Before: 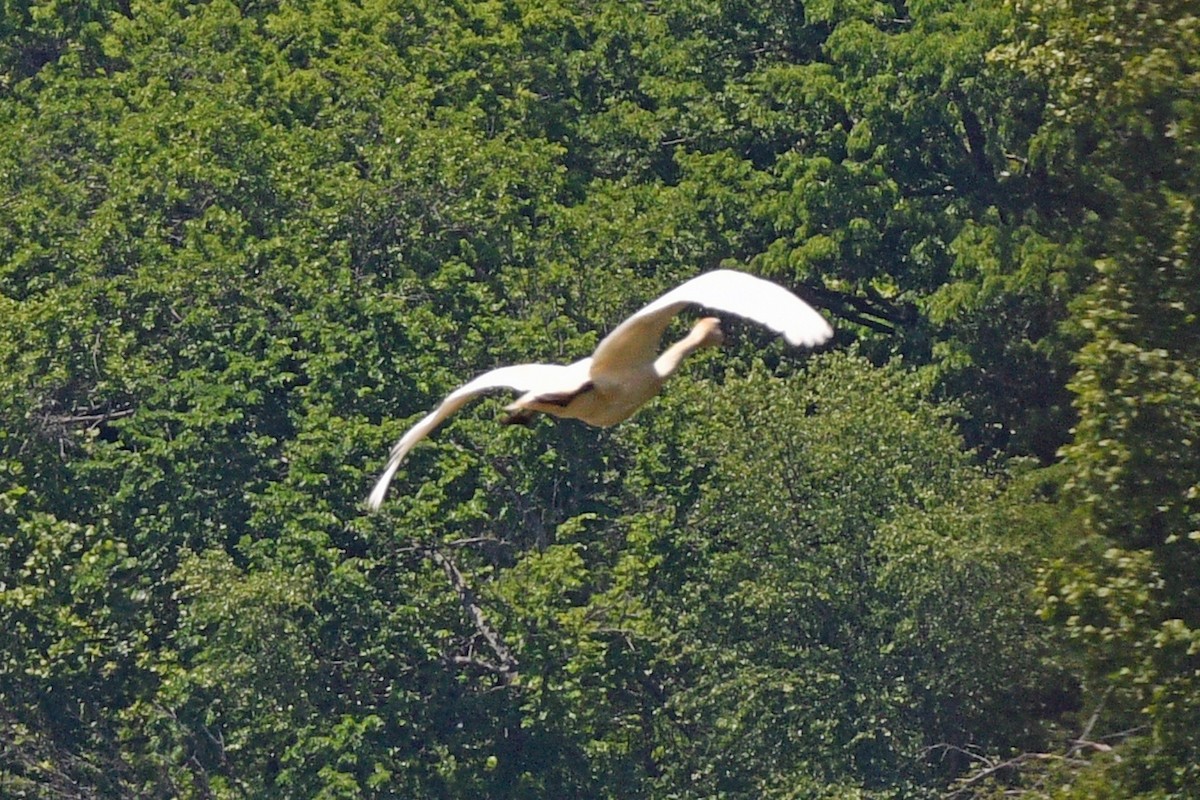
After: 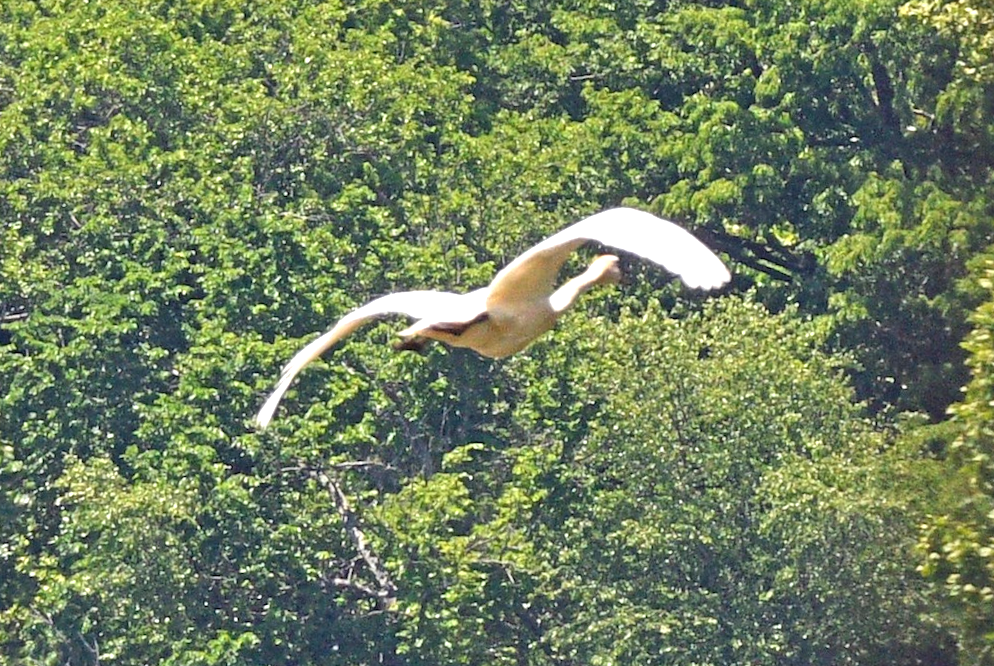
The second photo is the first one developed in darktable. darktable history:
exposure: black level correction 0, exposure 1.105 EV, compensate highlight preservation false
crop and rotate: angle -3.32°, left 5.402%, top 5.201%, right 4.635%, bottom 4.462%
